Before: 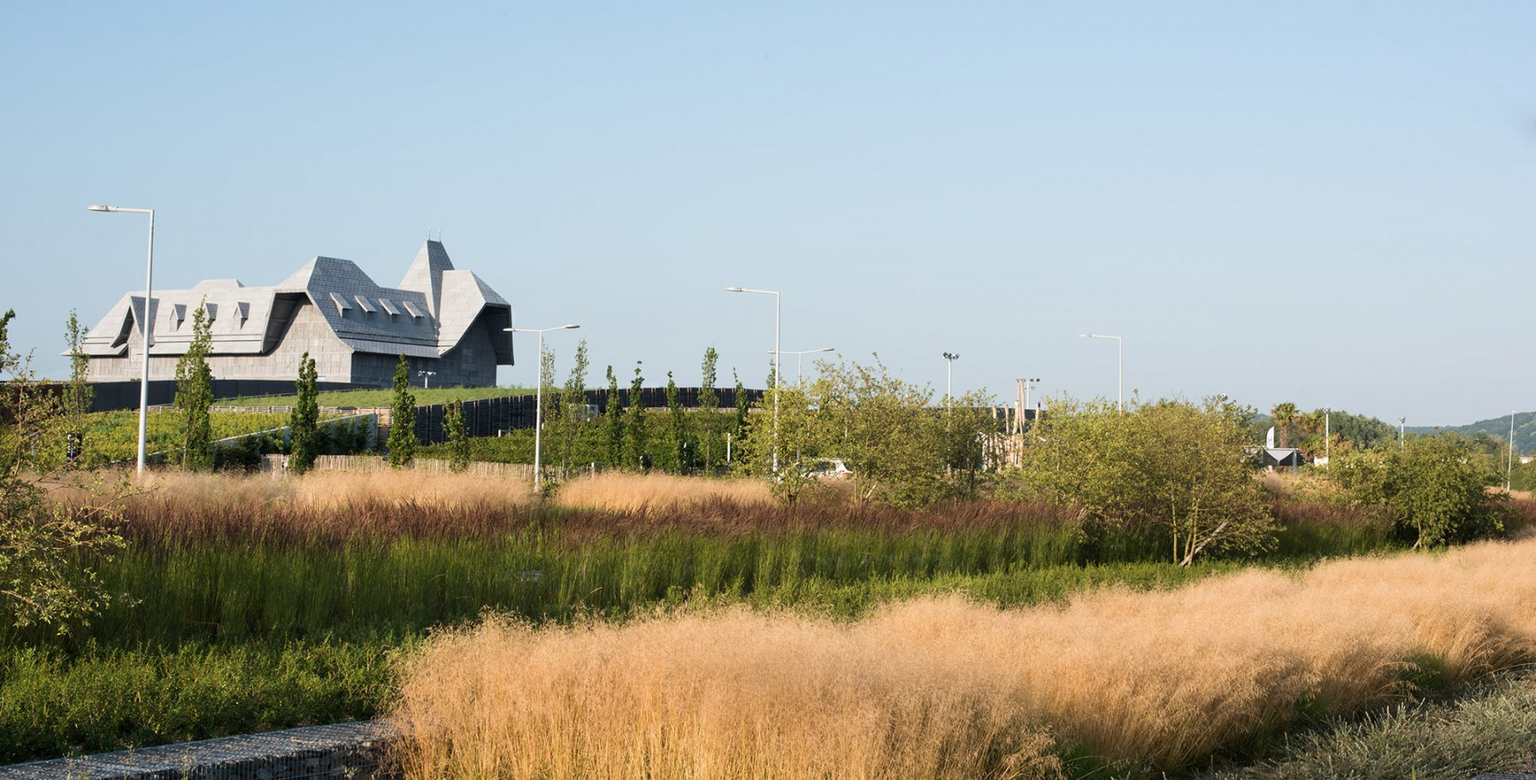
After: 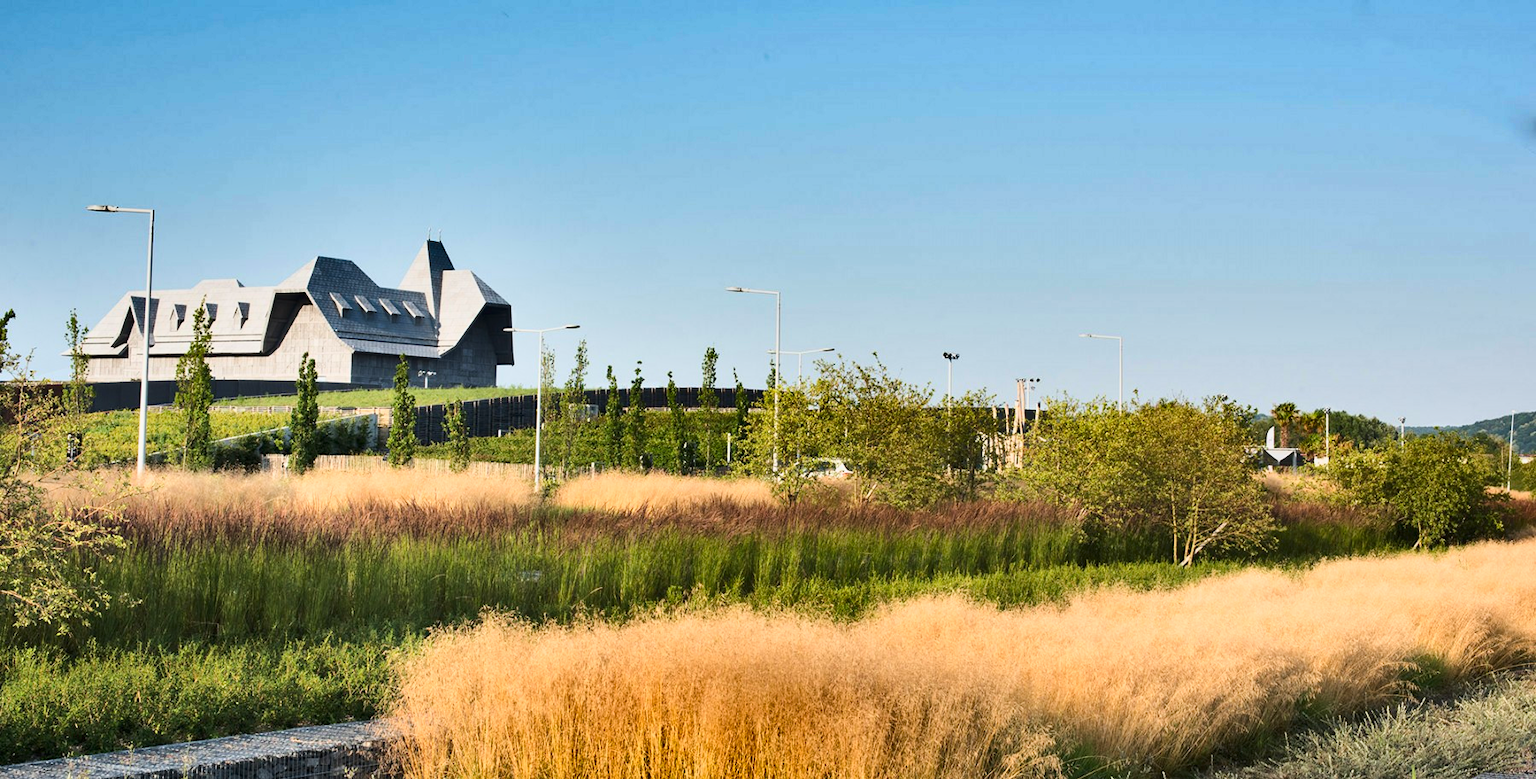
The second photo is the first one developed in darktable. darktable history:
shadows and highlights: shadows 20.91, highlights -82.73, soften with gaussian
base curve: curves: ch0 [(0, 0) (0.025, 0.046) (0.112, 0.277) (0.467, 0.74) (0.814, 0.929) (1, 0.942)]
